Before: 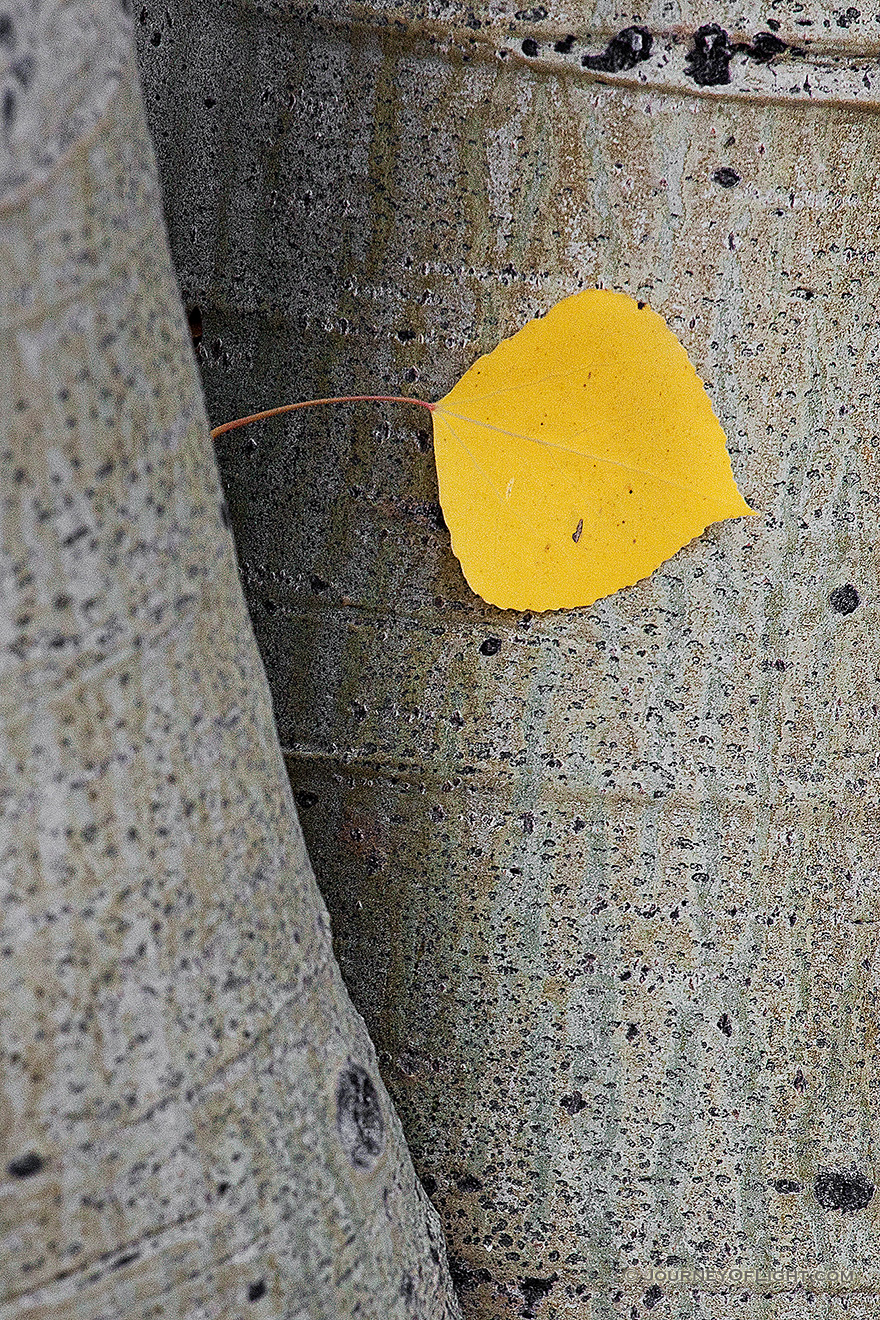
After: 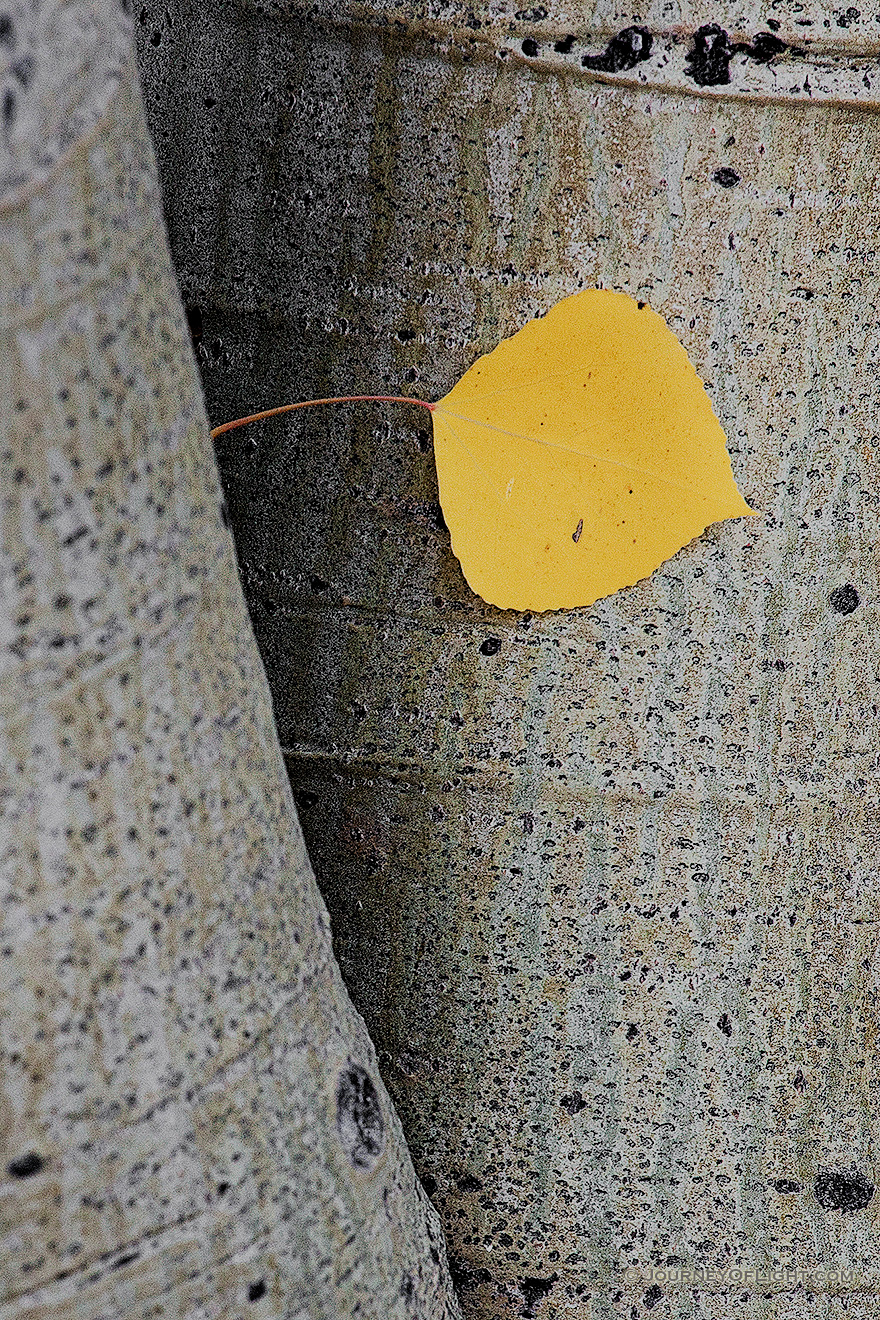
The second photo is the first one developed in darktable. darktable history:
filmic rgb: middle gray luminance 28.75%, black relative exposure -10.22 EV, white relative exposure 5.49 EV, target black luminance 0%, hardness 3.93, latitude 1.47%, contrast 1.124, highlights saturation mix 4%, shadows ↔ highlights balance 14.97%, color science v4 (2020)
